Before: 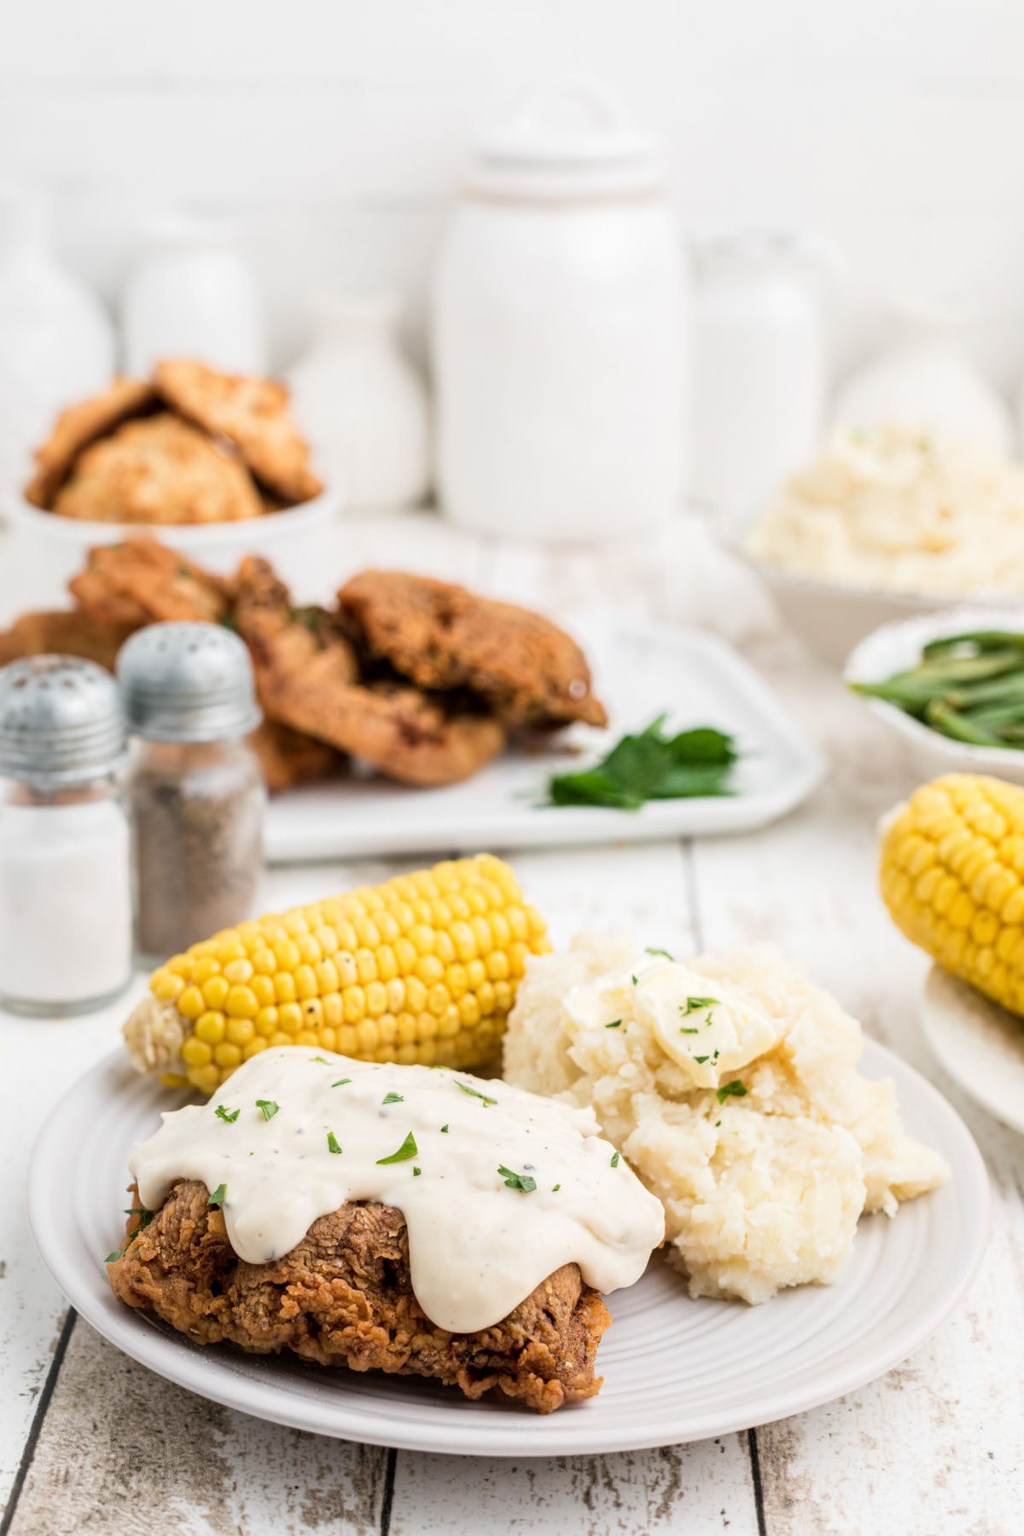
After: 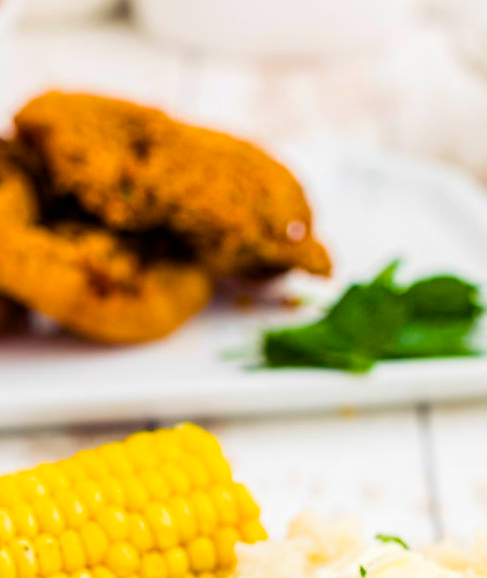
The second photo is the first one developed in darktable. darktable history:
crop: left 31.783%, top 32.066%, right 27.628%, bottom 35.791%
color balance rgb: shadows lift › luminance -21.389%, shadows lift › chroma 9.285%, shadows lift › hue 283.9°, linear chroma grading › global chroma 14.835%, perceptual saturation grading › global saturation 75.871%, perceptual saturation grading › shadows -29.86%, global vibrance 20%
